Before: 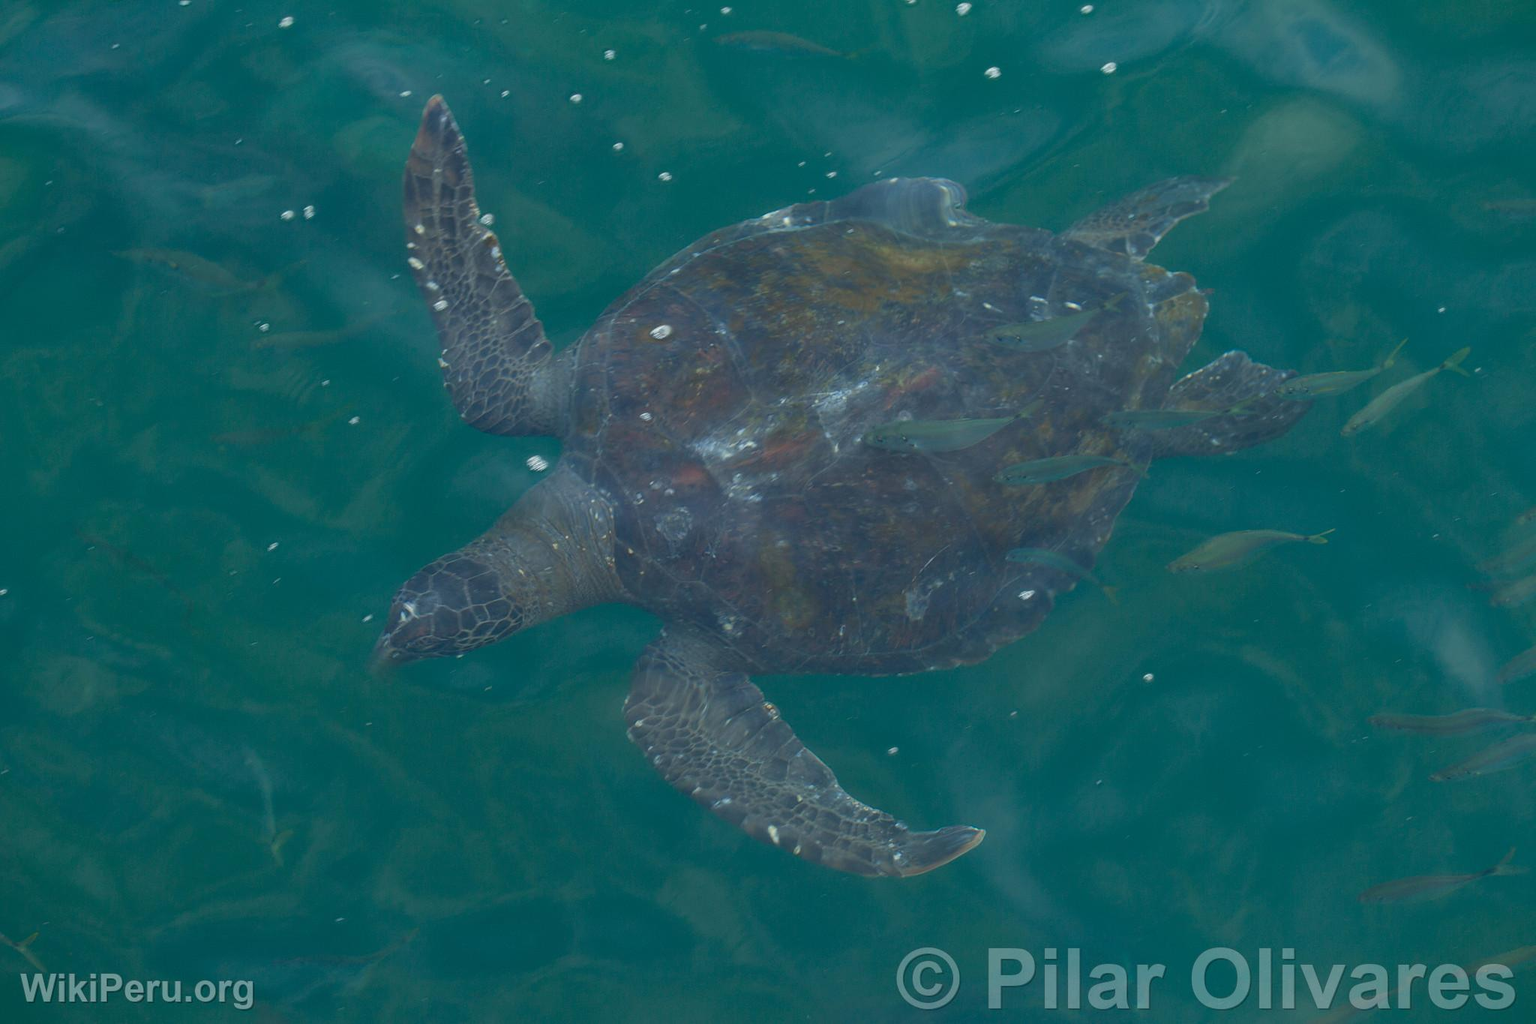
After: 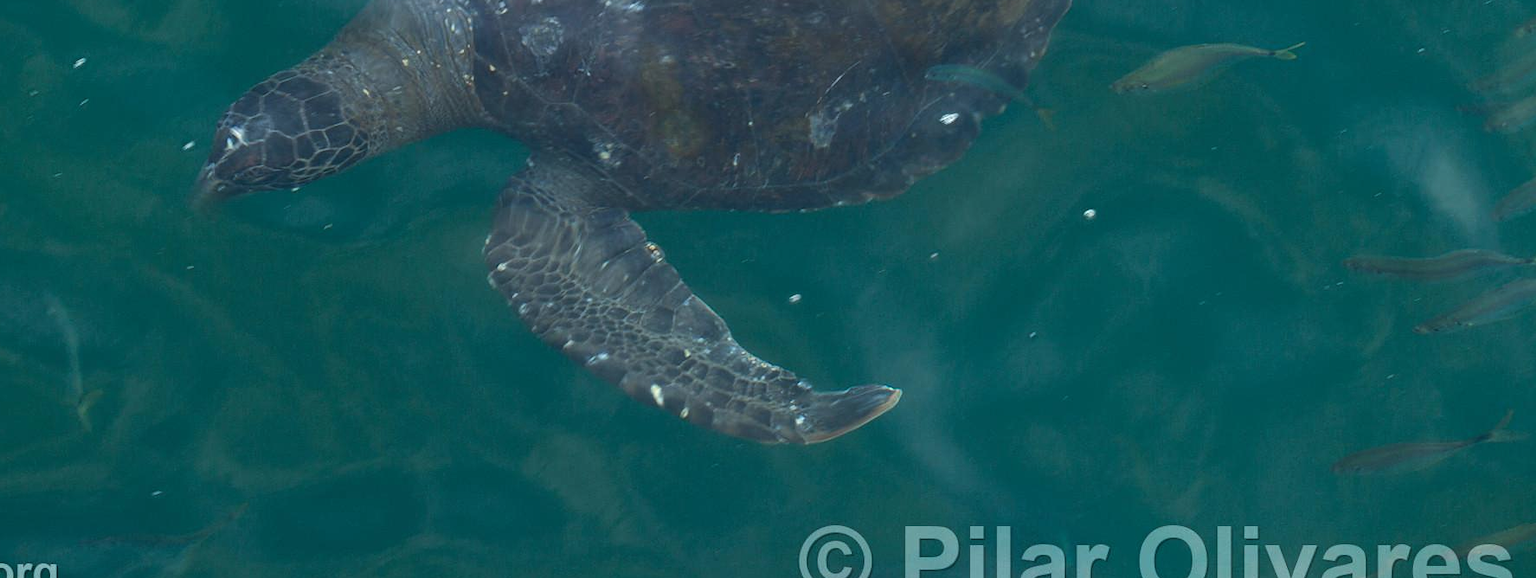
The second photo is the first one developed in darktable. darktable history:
crop and rotate: left 13.306%, top 48.129%, bottom 2.928%
tone equalizer: -8 EV -0.75 EV, -7 EV -0.7 EV, -6 EV -0.6 EV, -5 EV -0.4 EV, -3 EV 0.4 EV, -2 EV 0.6 EV, -1 EV 0.7 EV, +0 EV 0.75 EV, edges refinement/feathering 500, mask exposure compensation -1.57 EV, preserve details no
